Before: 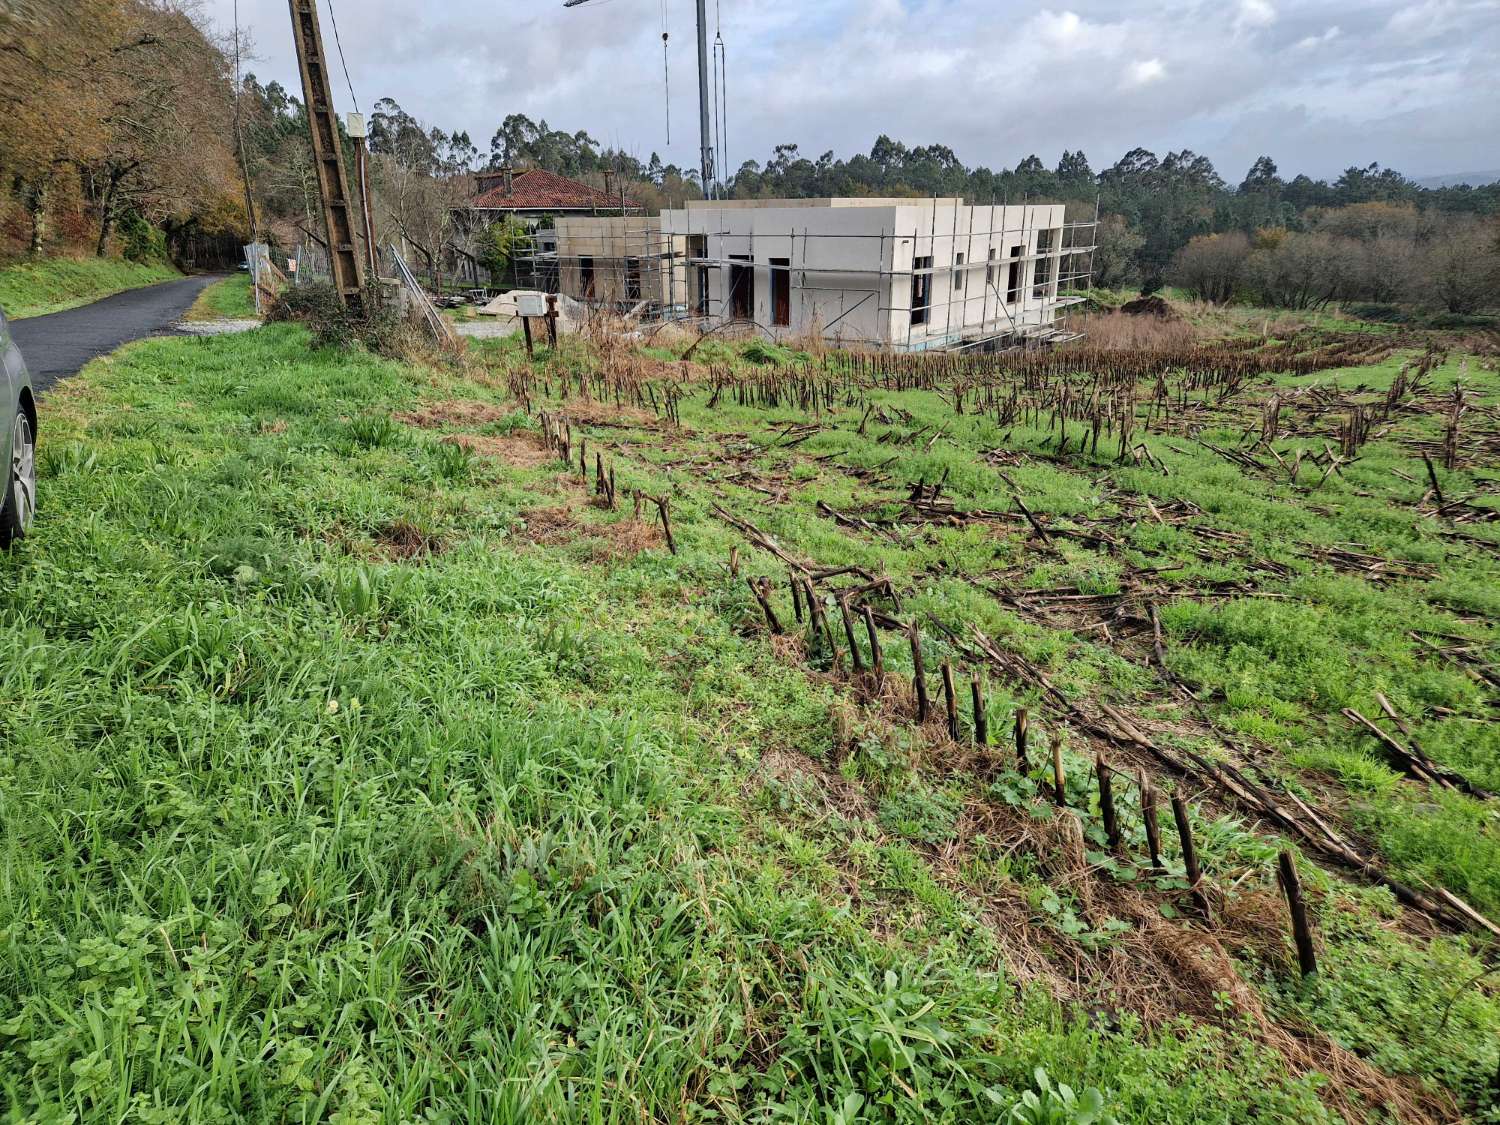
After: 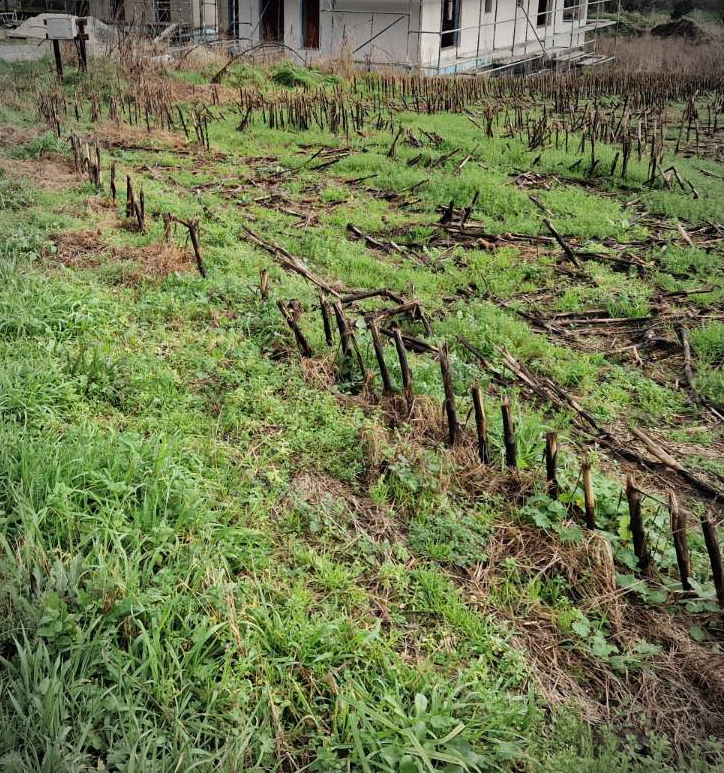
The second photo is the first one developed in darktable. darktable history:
vignetting: on, module defaults
crop: left 31.379%, top 24.658%, right 20.326%, bottom 6.628%
